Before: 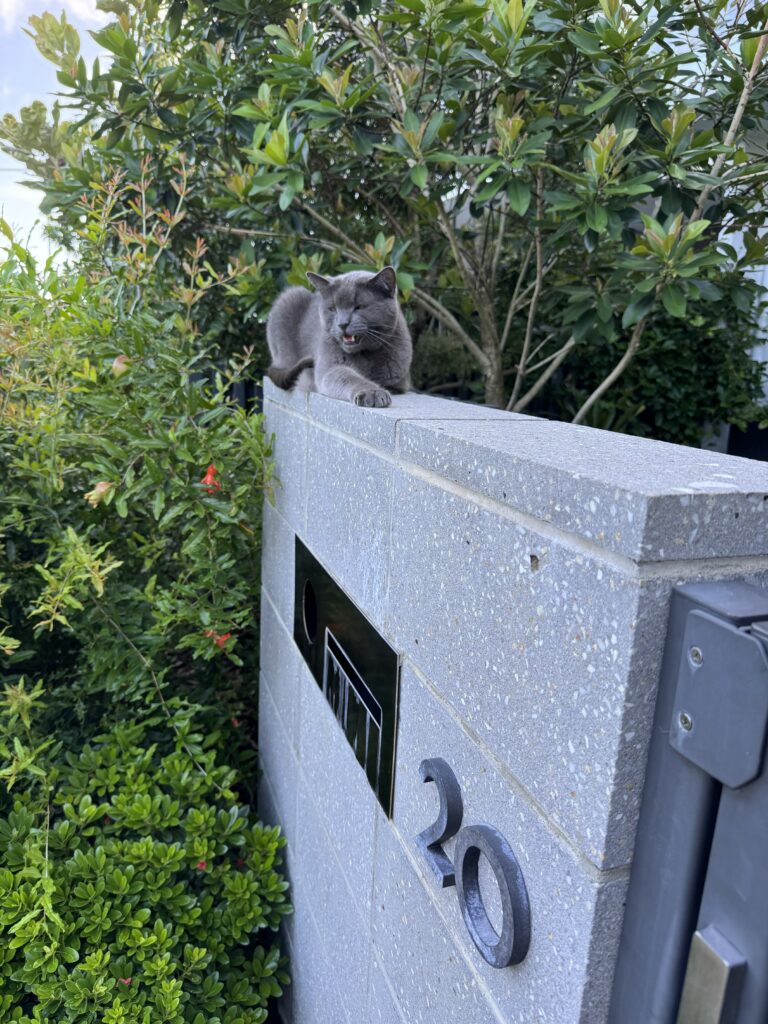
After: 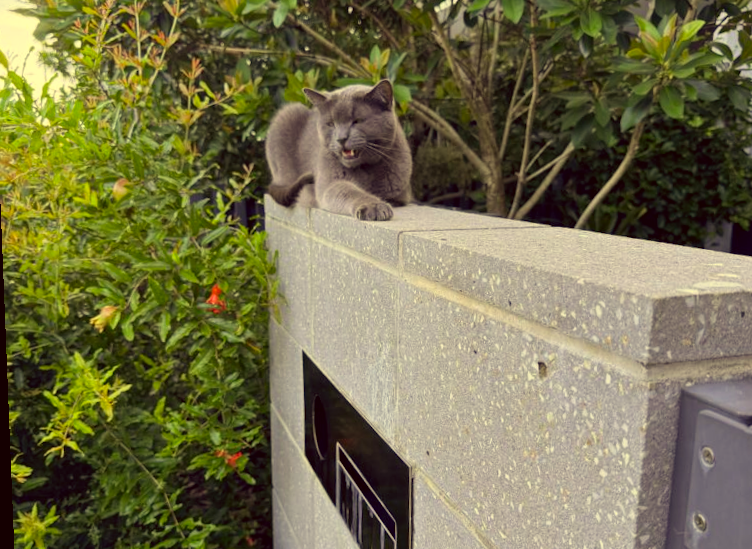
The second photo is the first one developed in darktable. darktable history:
crop: left 1.744%, top 19.225%, right 5.069%, bottom 28.357%
color correction: highlights a* -0.482, highlights b* 40, shadows a* 9.8, shadows b* -0.161
rotate and perspective: rotation -2.29°, automatic cropping off
